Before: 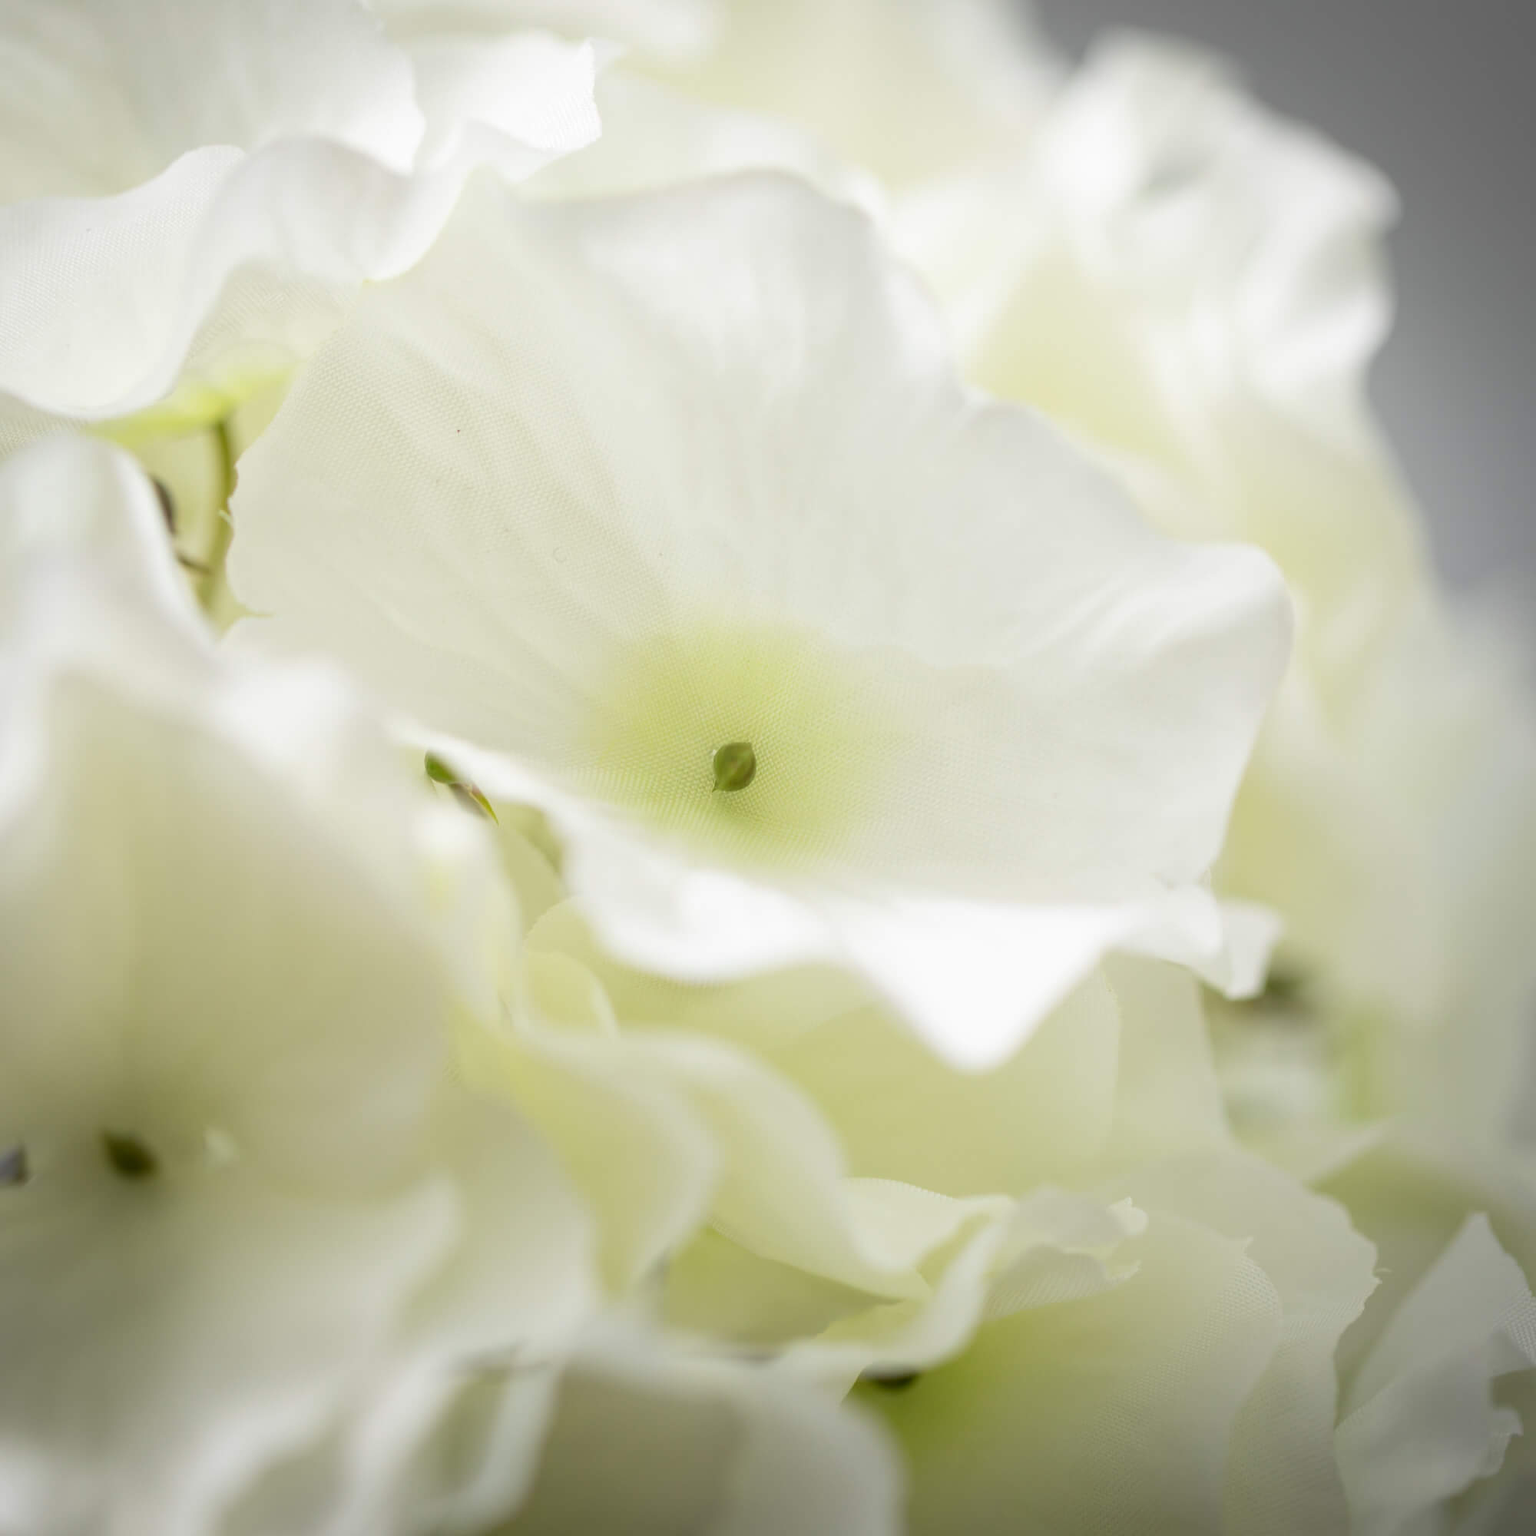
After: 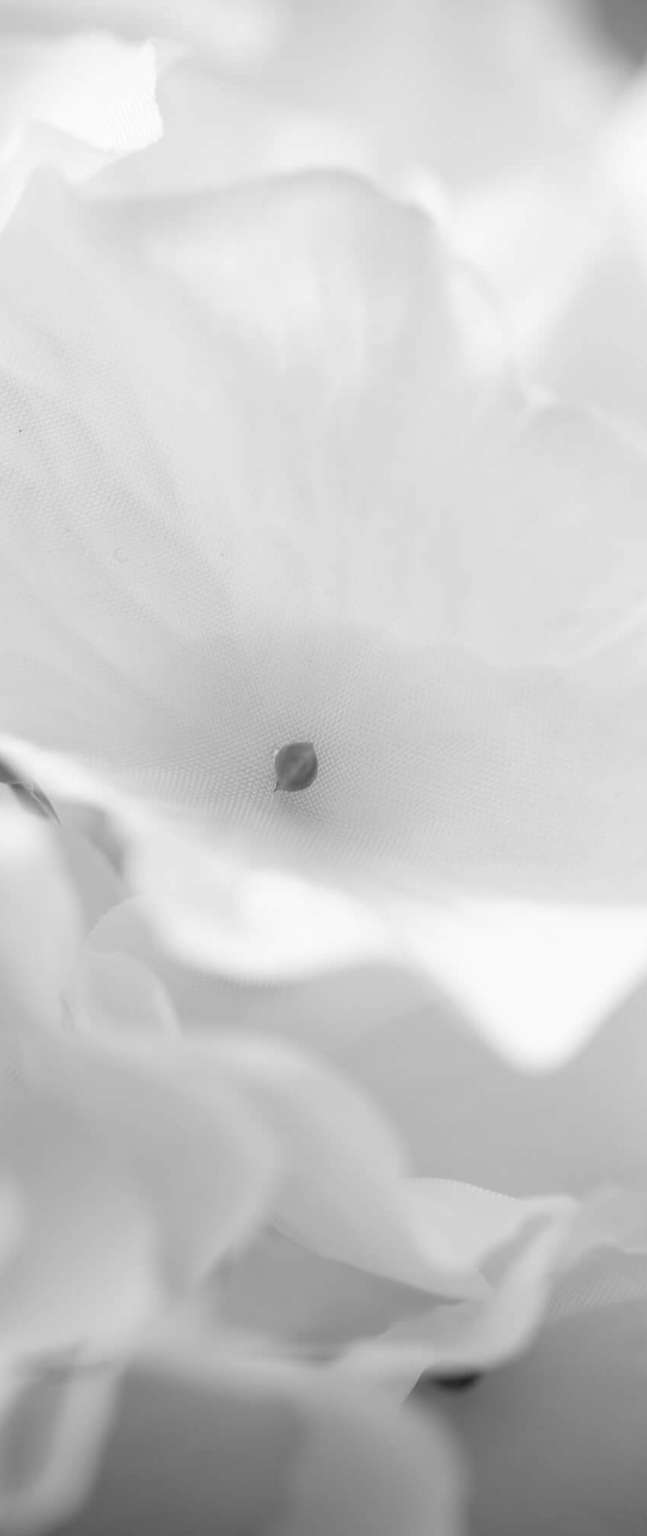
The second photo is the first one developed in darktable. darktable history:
crop: left 28.583%, right 29.231%
color zones: curves: ch0 [(0.004, 0.588) (0.116, 0.636) (0.259, 0.476) (0.423, 0.464) (0.75, 0.5)]; ch1 [(0, 0) (0.143, 0) (0.286, 0) (0.429, 0) (0.571, 0) (0.714, 0) (0.857, 0)]
